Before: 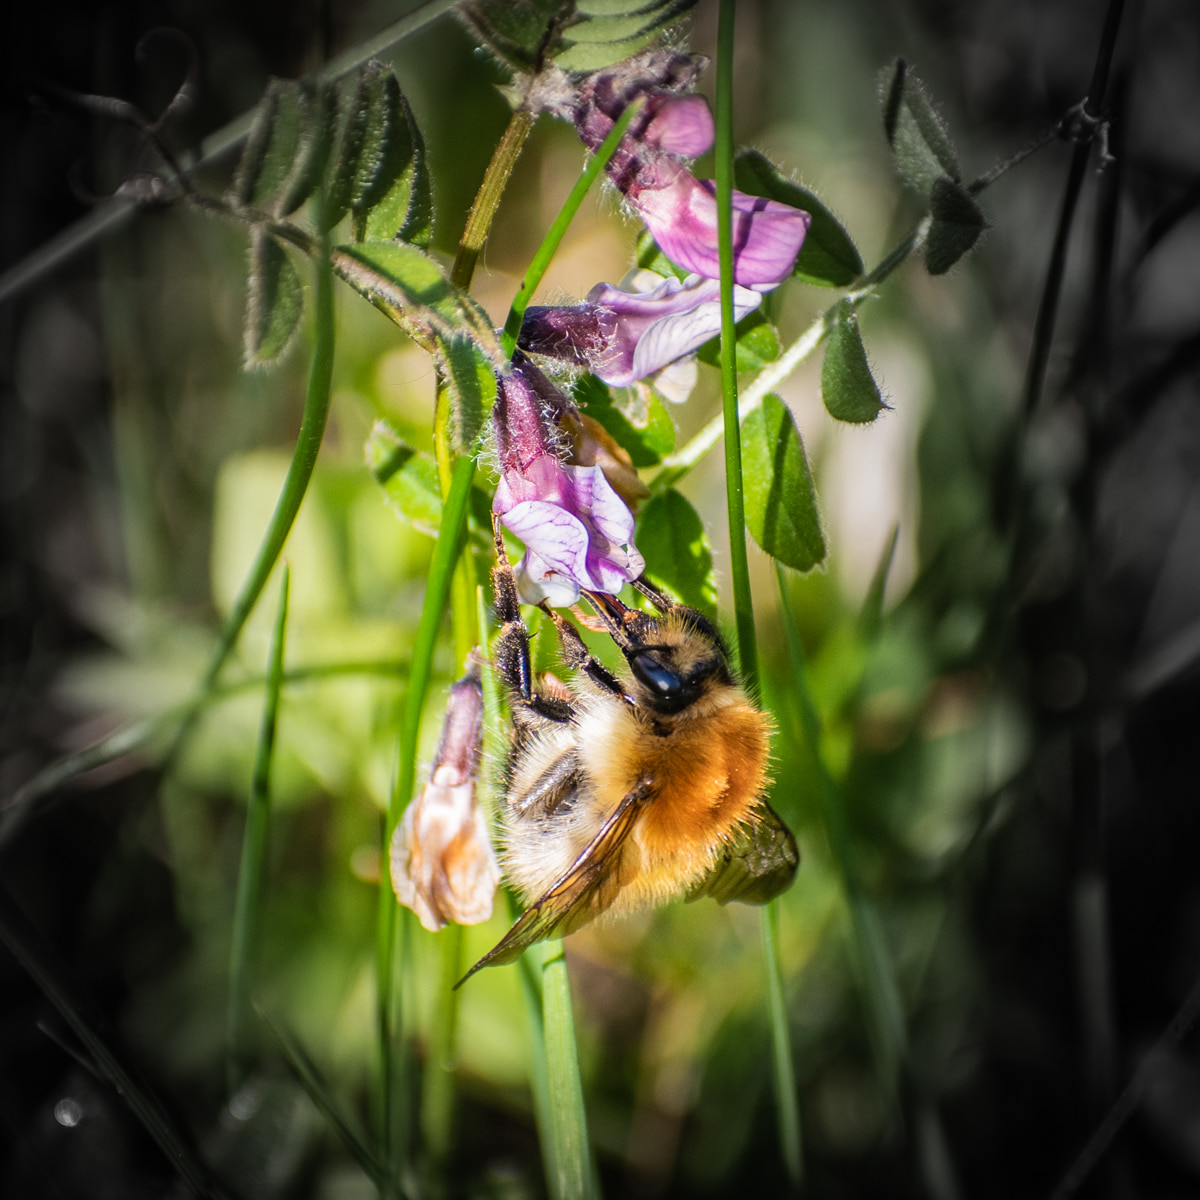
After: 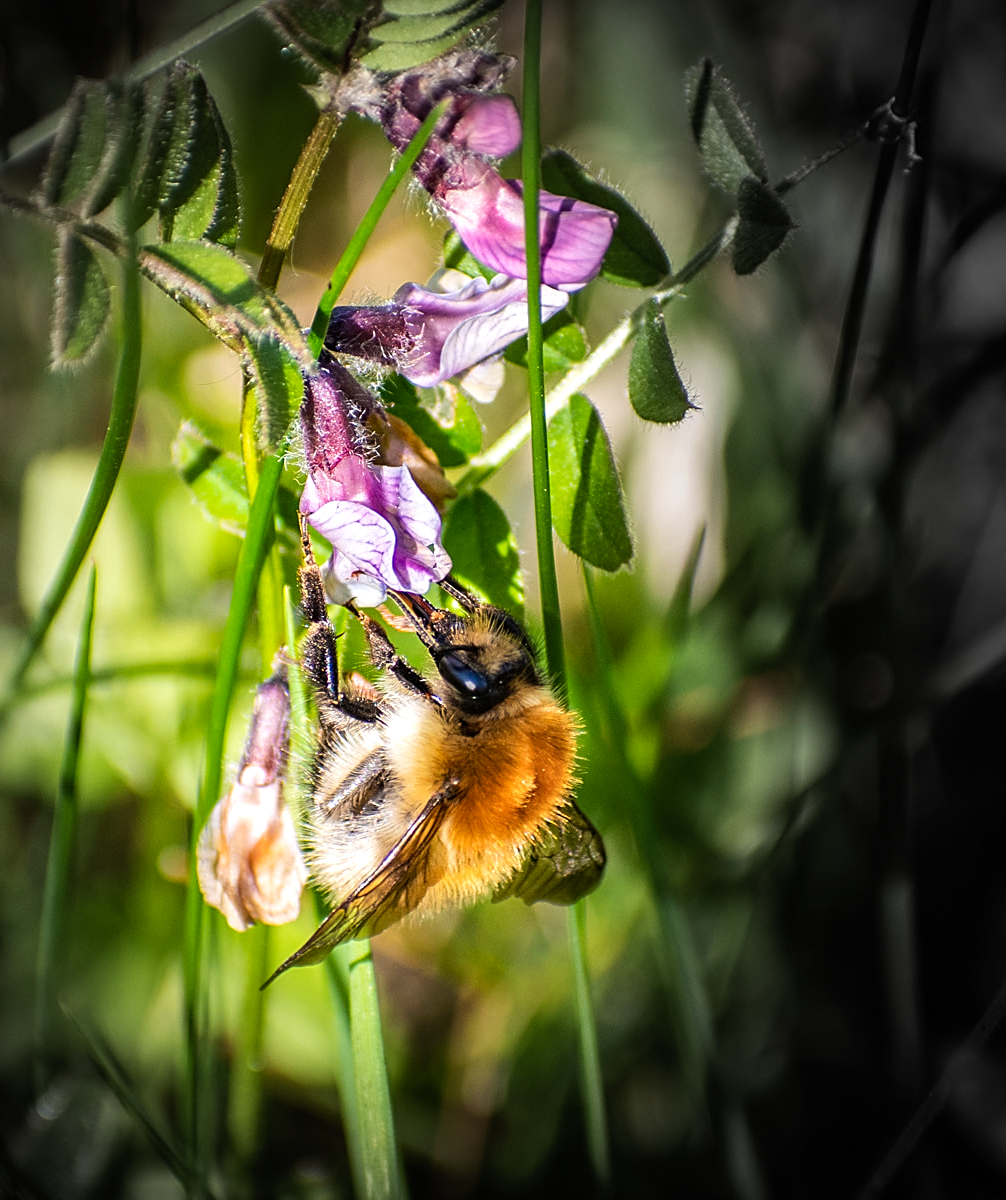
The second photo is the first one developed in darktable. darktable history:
color balance: contrast 10%
sharpen: on, module defaults
crop: left 16.145%
